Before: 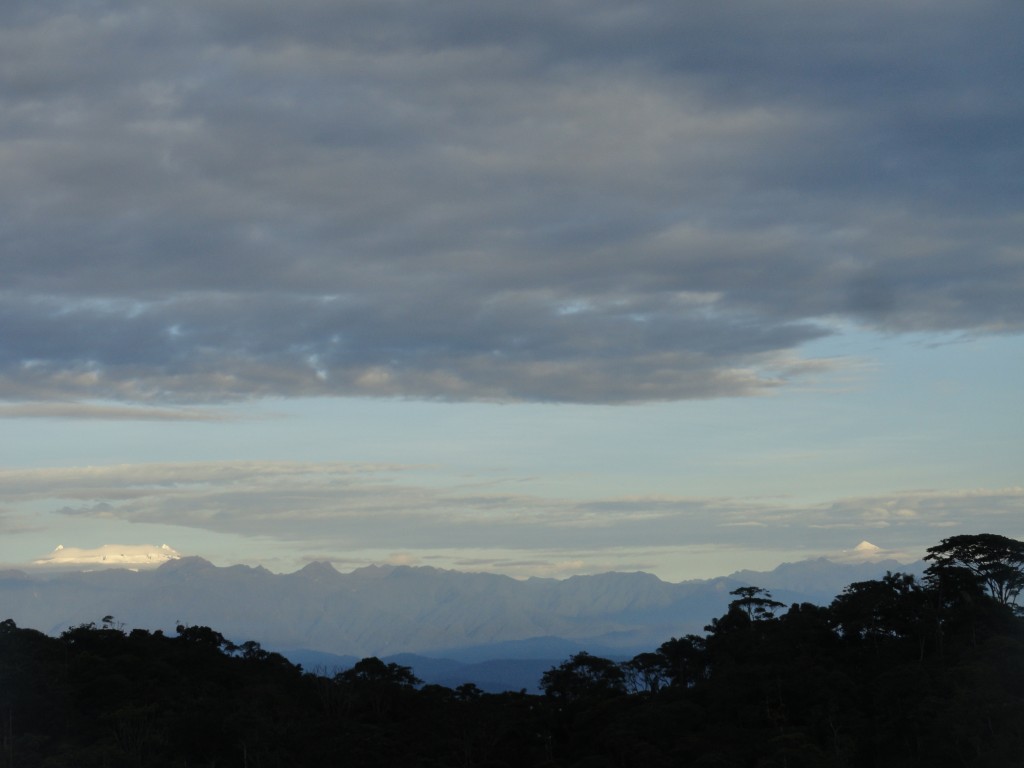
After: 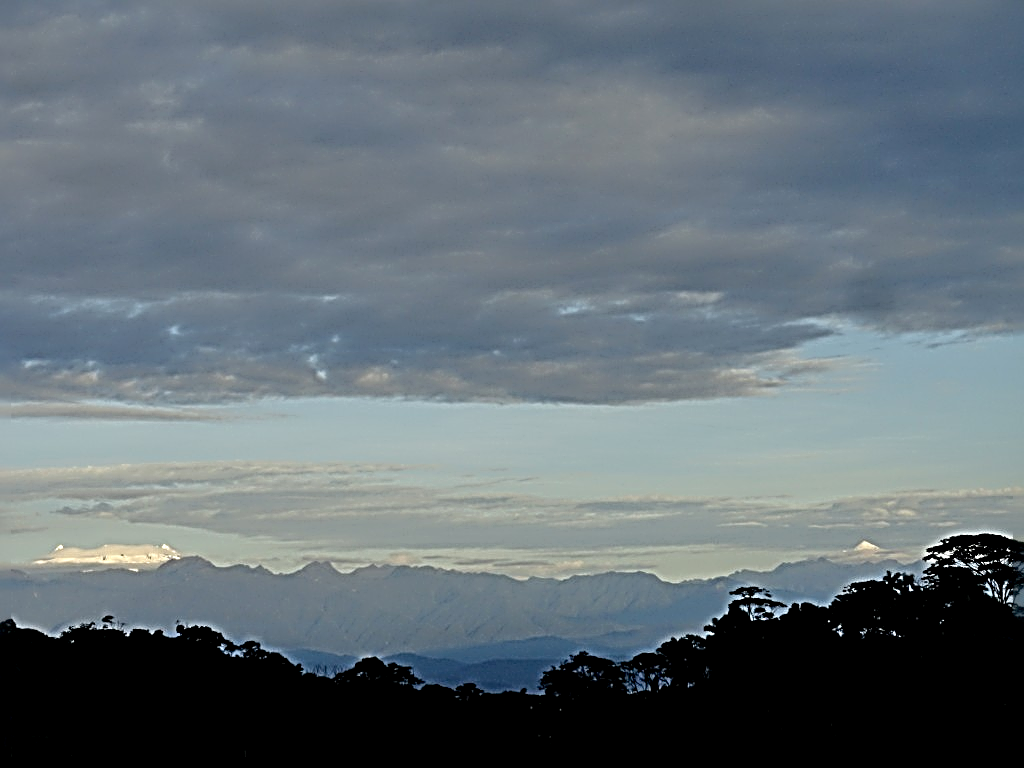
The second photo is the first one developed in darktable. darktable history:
exposure: black level correction 0.01, exposure 0.016 EV, compensate exposure bias true, compensate highlight preservation false
sharpen: radius 4.01, amount 1.998
